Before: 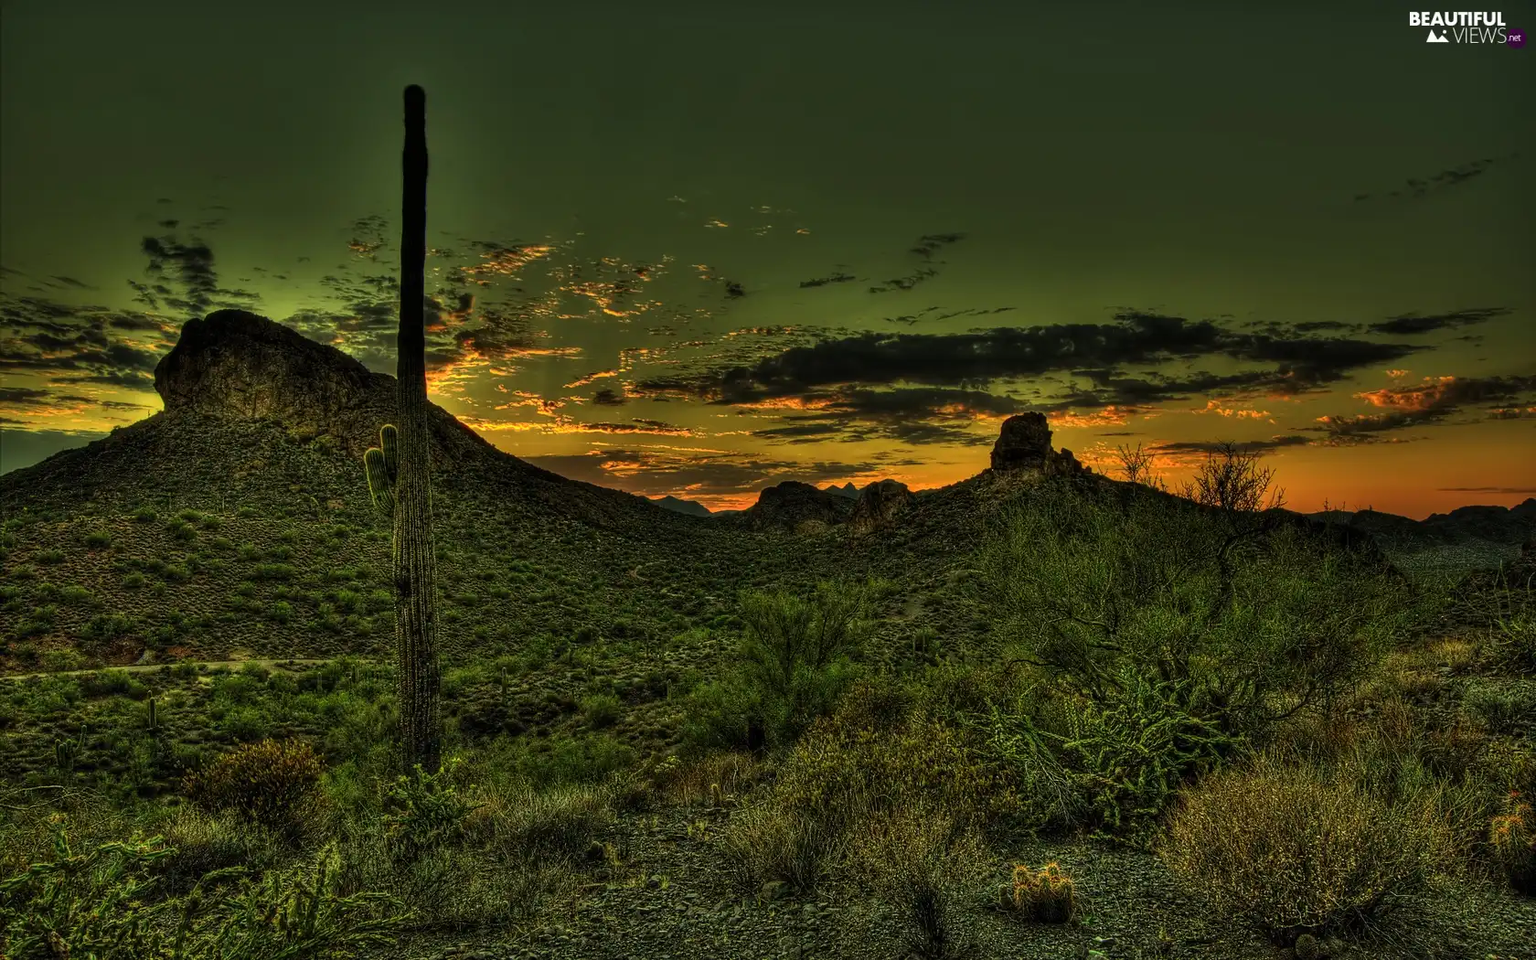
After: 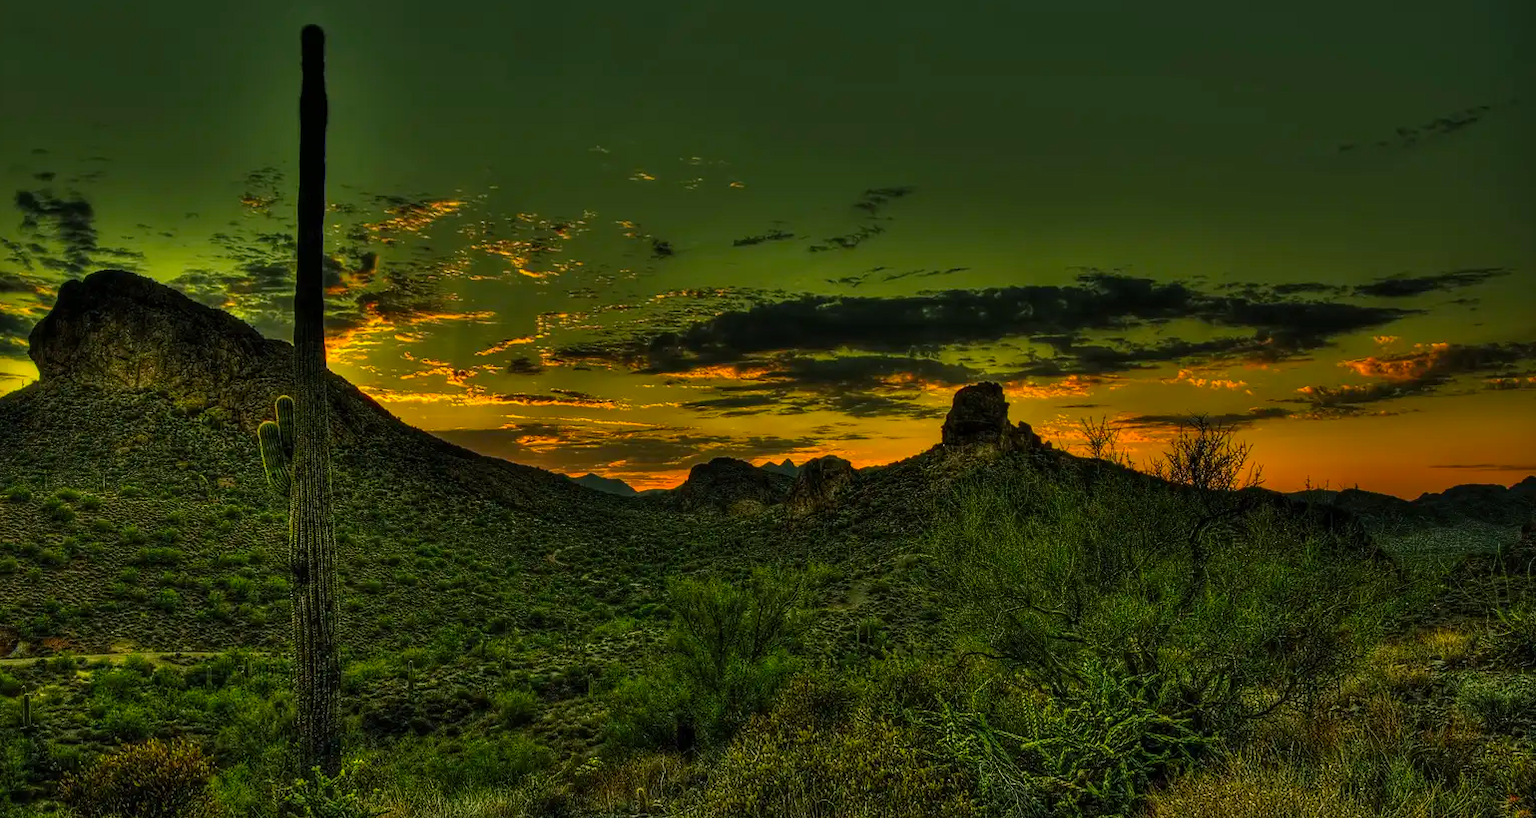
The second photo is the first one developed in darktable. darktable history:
crop: left 8.349%, top 6.57%, bottom 15.296%
color balance rgb: shadows lift › chroma 2.002%, shadows lift › hue 214.91°, perceptual saturation grading › global saturation 25.336%
